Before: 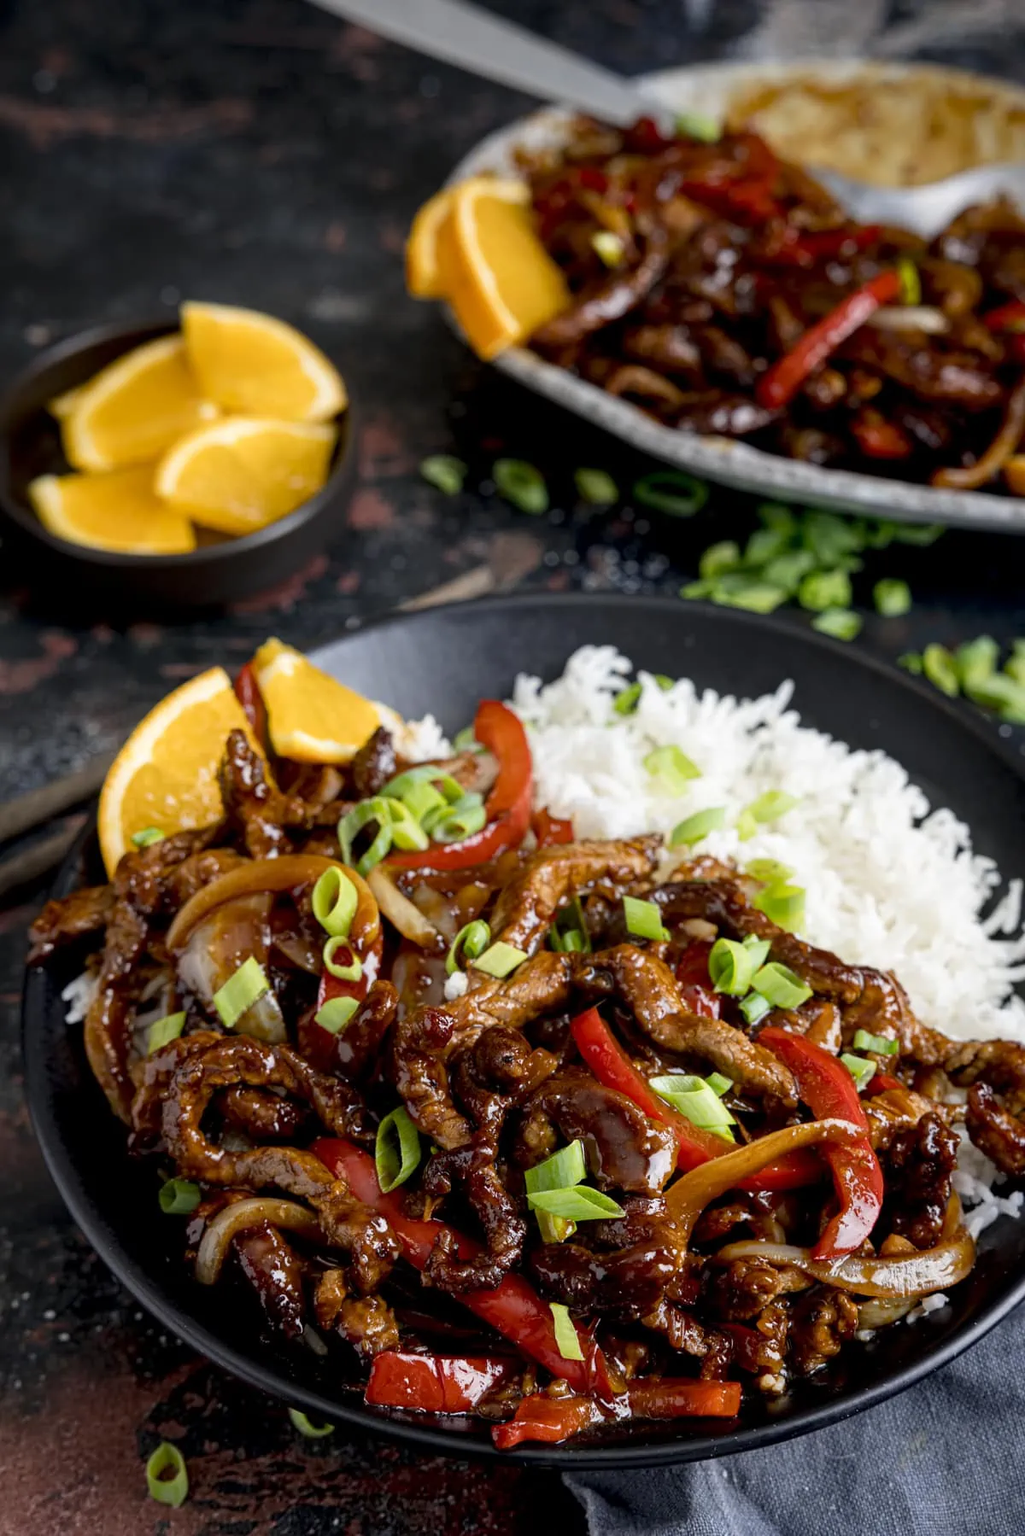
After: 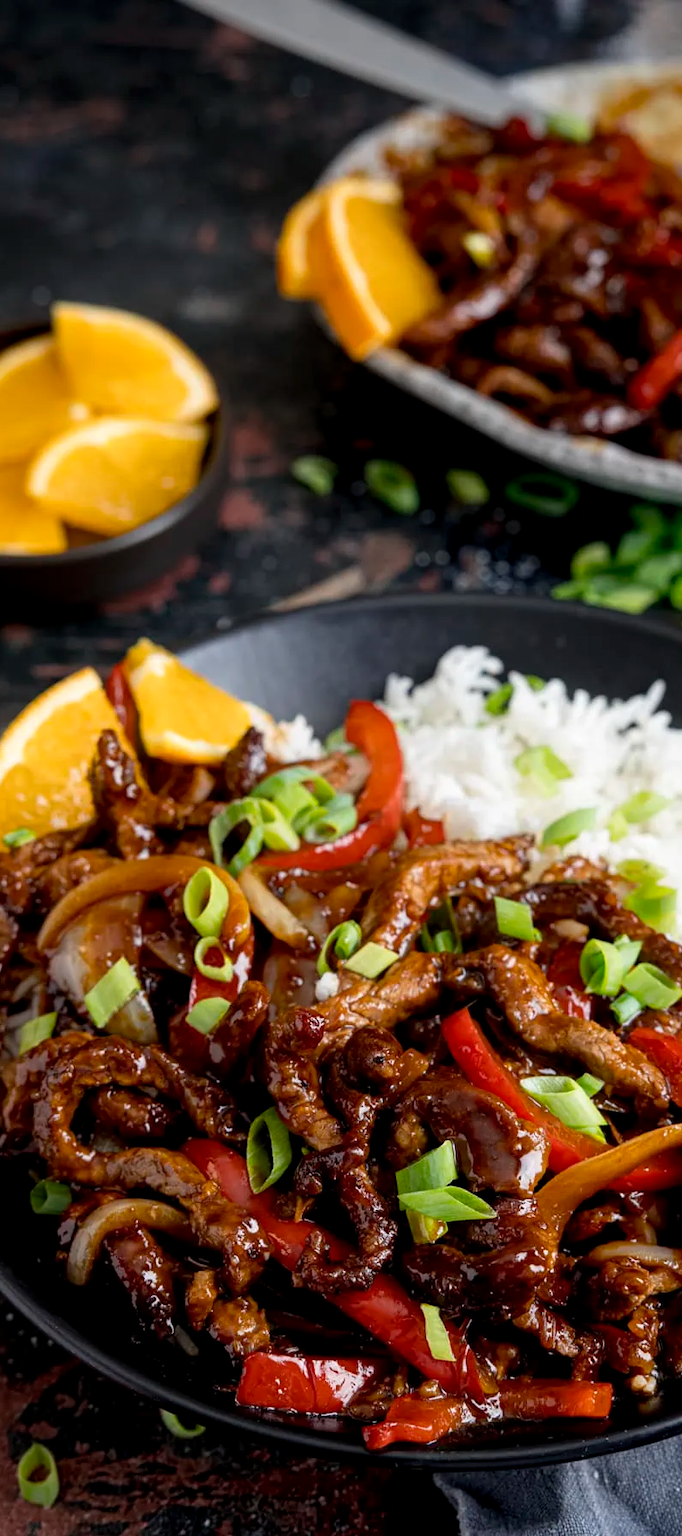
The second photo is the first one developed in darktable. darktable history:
base curve: curves: ch0 [(0, 0) (0.303, 0.277) (1, 1)]
crop and rotate: left 12.648%, right 20.685%
